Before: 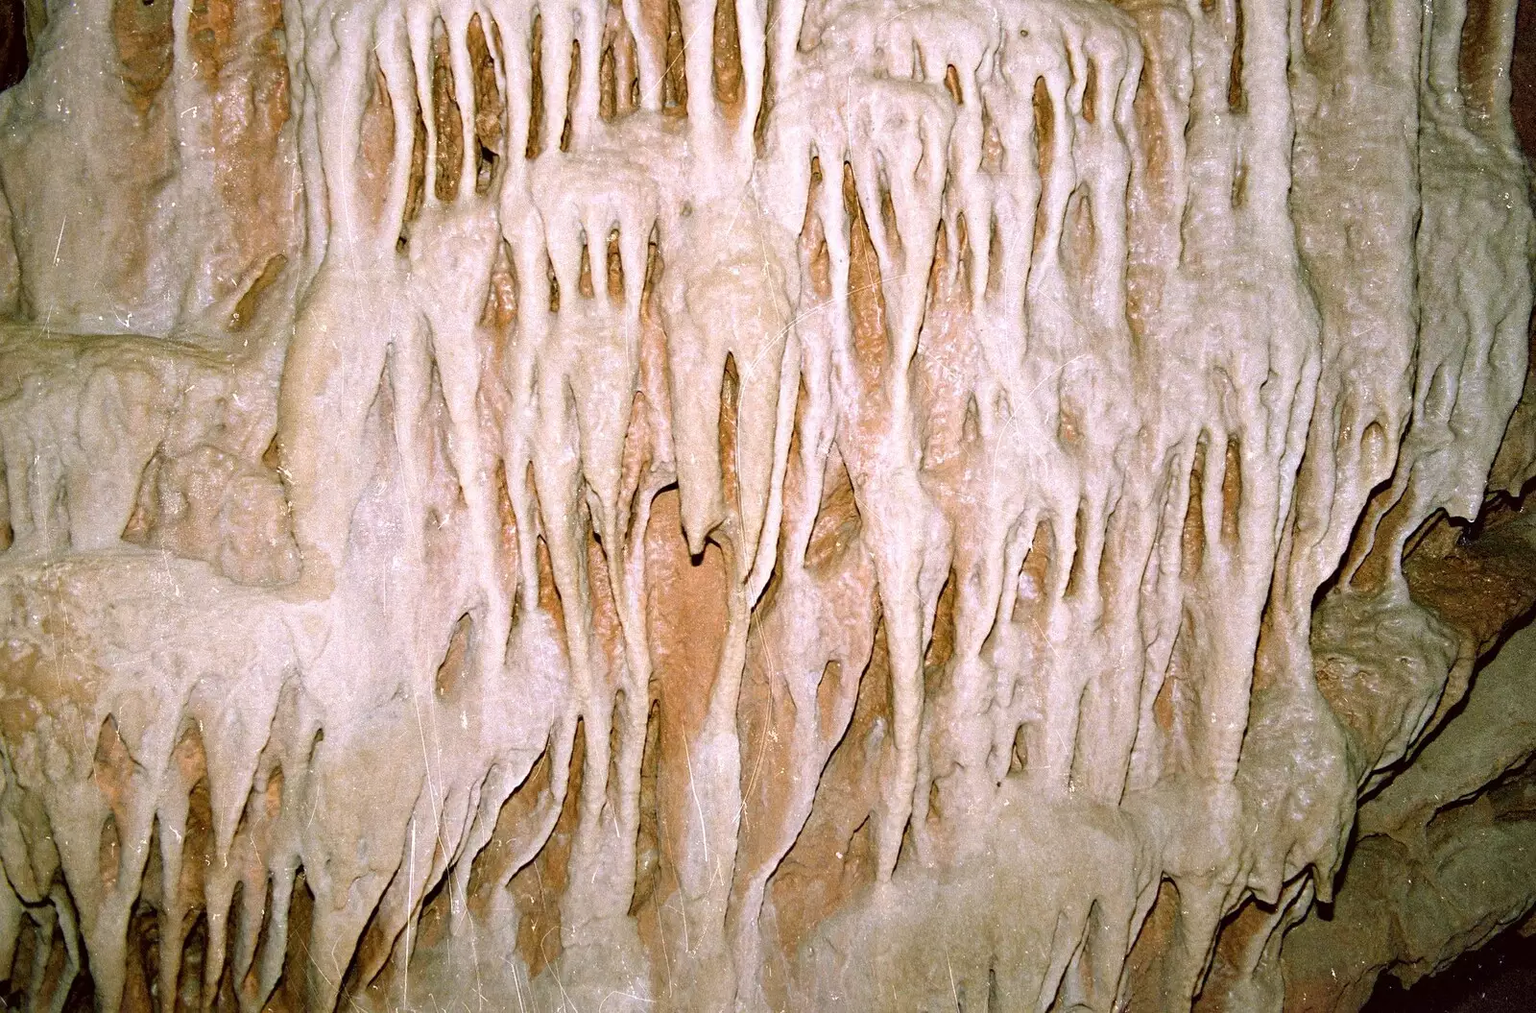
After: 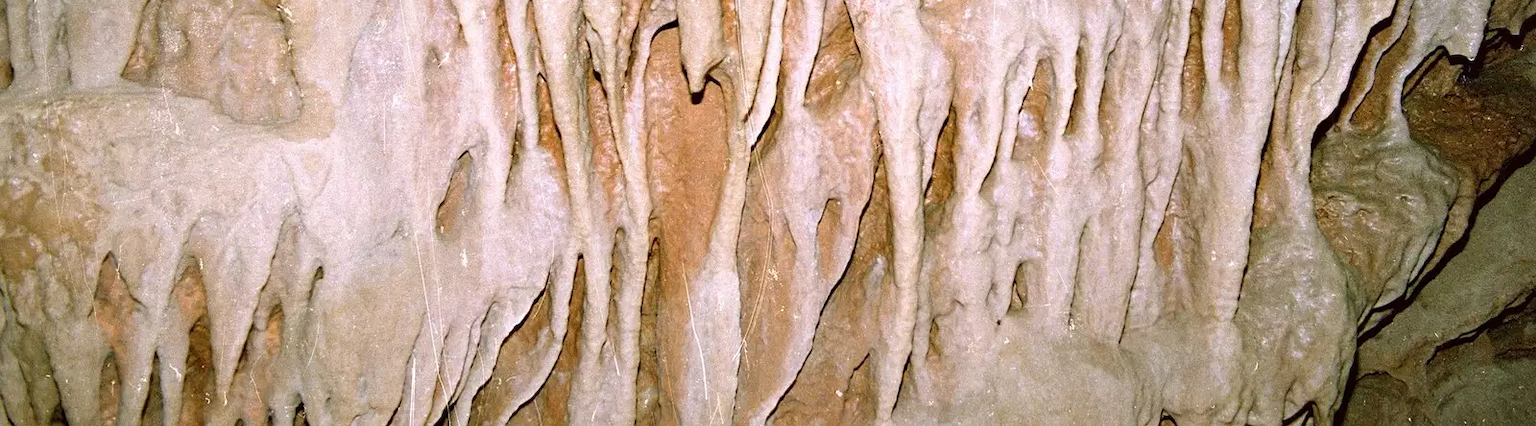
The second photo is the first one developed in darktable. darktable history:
crop: top 45.68%, bottom 12.222%
